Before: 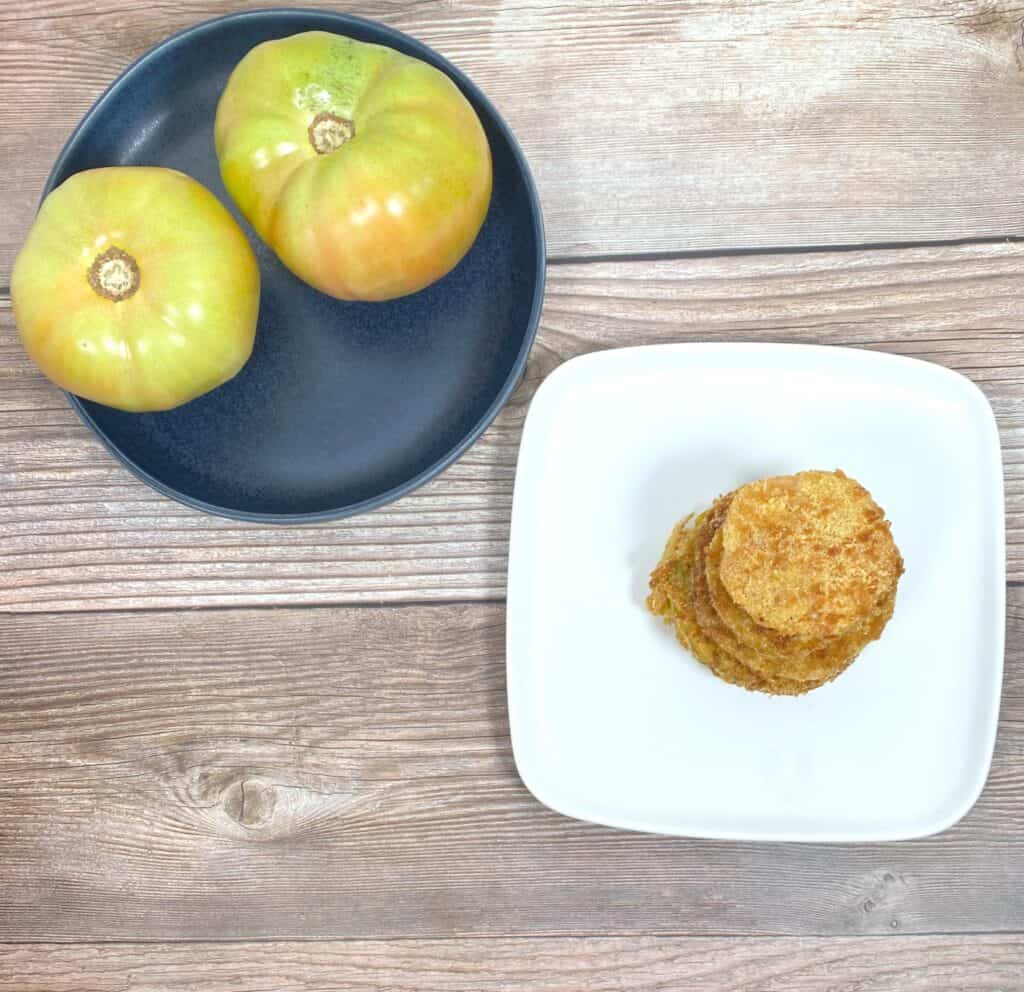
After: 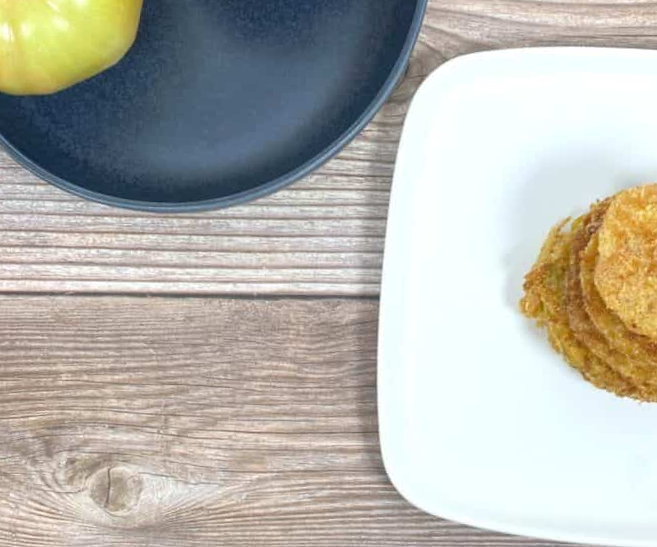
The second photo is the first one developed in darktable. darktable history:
crop: left 13.312%, top 31.28%, right 24.627%, bottom 15.582%
rotate and perspective: rotation 2.17°, automatic cropping off
